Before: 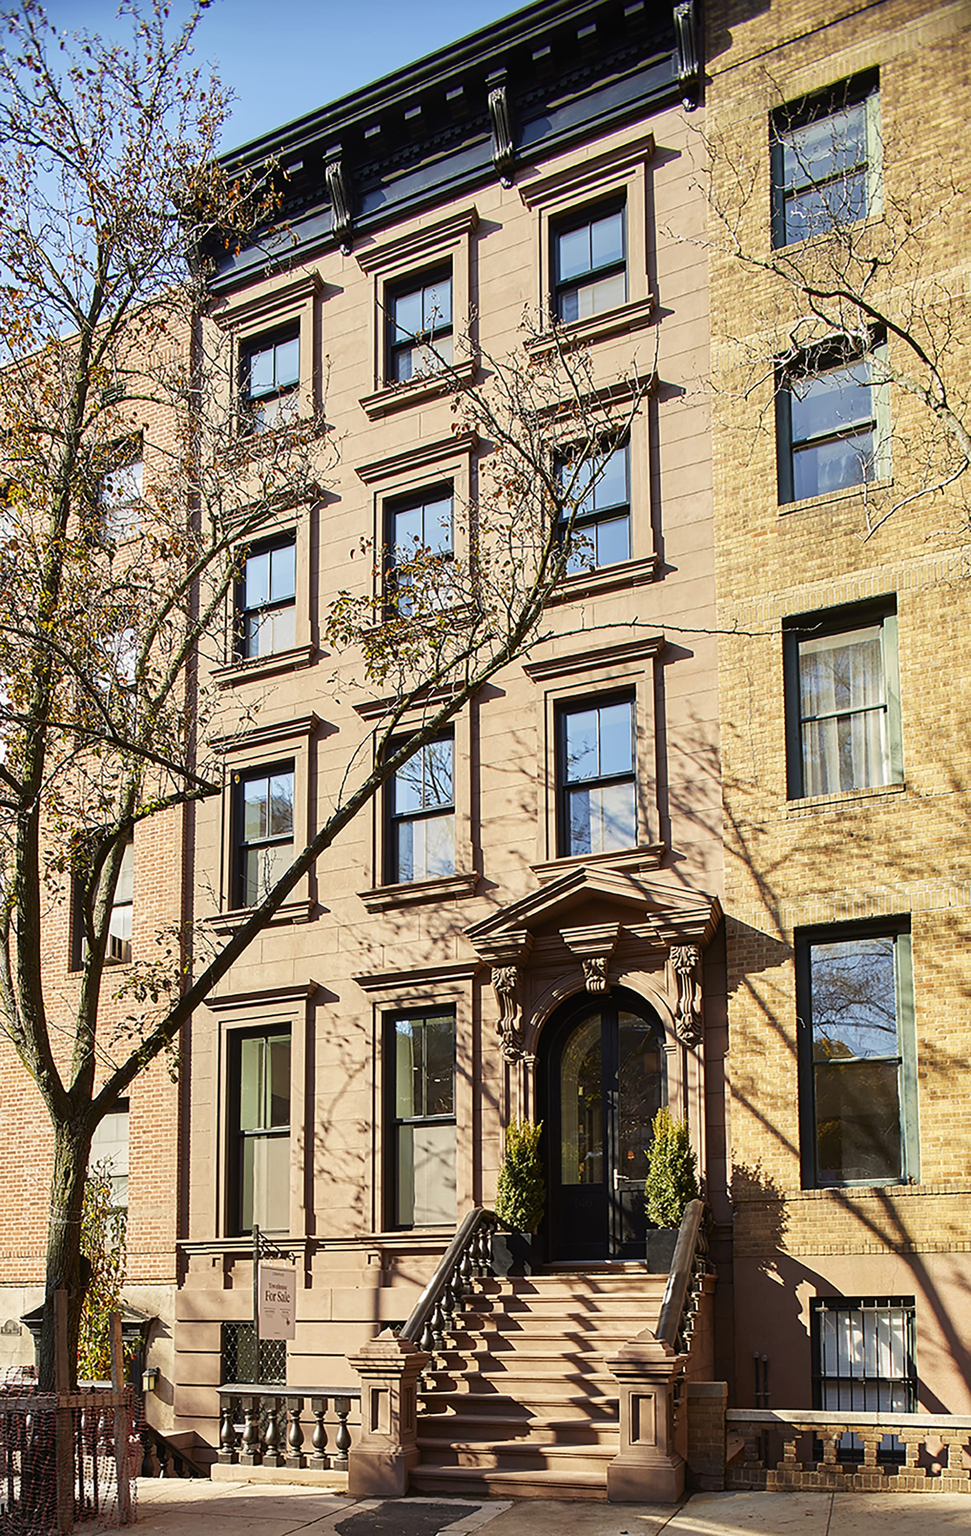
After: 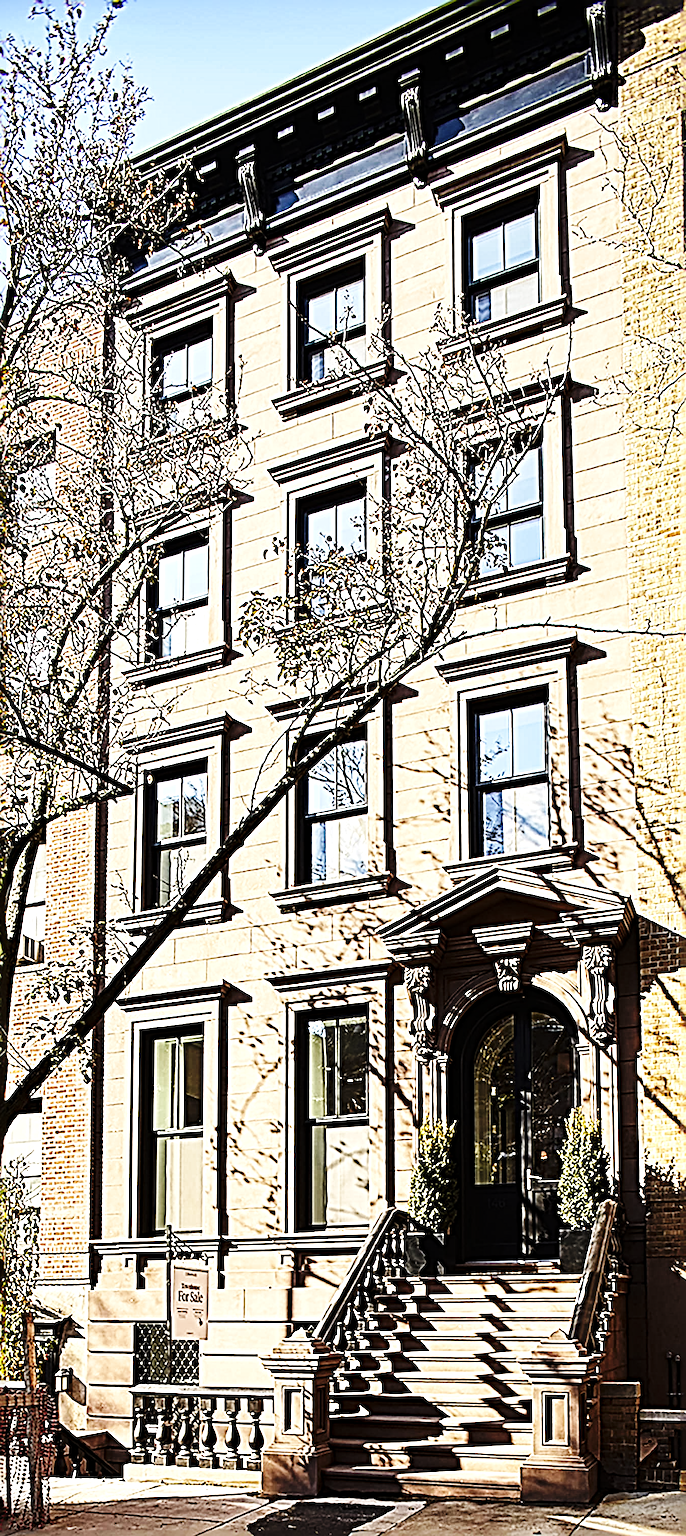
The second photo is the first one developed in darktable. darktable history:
crop and rotate: left 9.03%, right 20.262%
tone equalizer: -8 EV -0.714 EV, -7 EV -0.703 EV, -6 EV -0.585 EV, -5 EV -0.384 EV, -3 EV 0.376 EV, -2 EV 0.6 EV, -1 EV 0.683 EV, +0 EV 0.781 EV, edges refinement/feathering 500, mask exposure compensation -1.57 EV, preserve details no
base curve: curves: ch0 [(0, 0) (0.036, 0.025) (0.121, 0.166) (0.206, 0.329) (0.605, 0.79) (1, 1)], preserve colors none
sharpen: radius 6.287, amount 1.793, threshold 0.009
